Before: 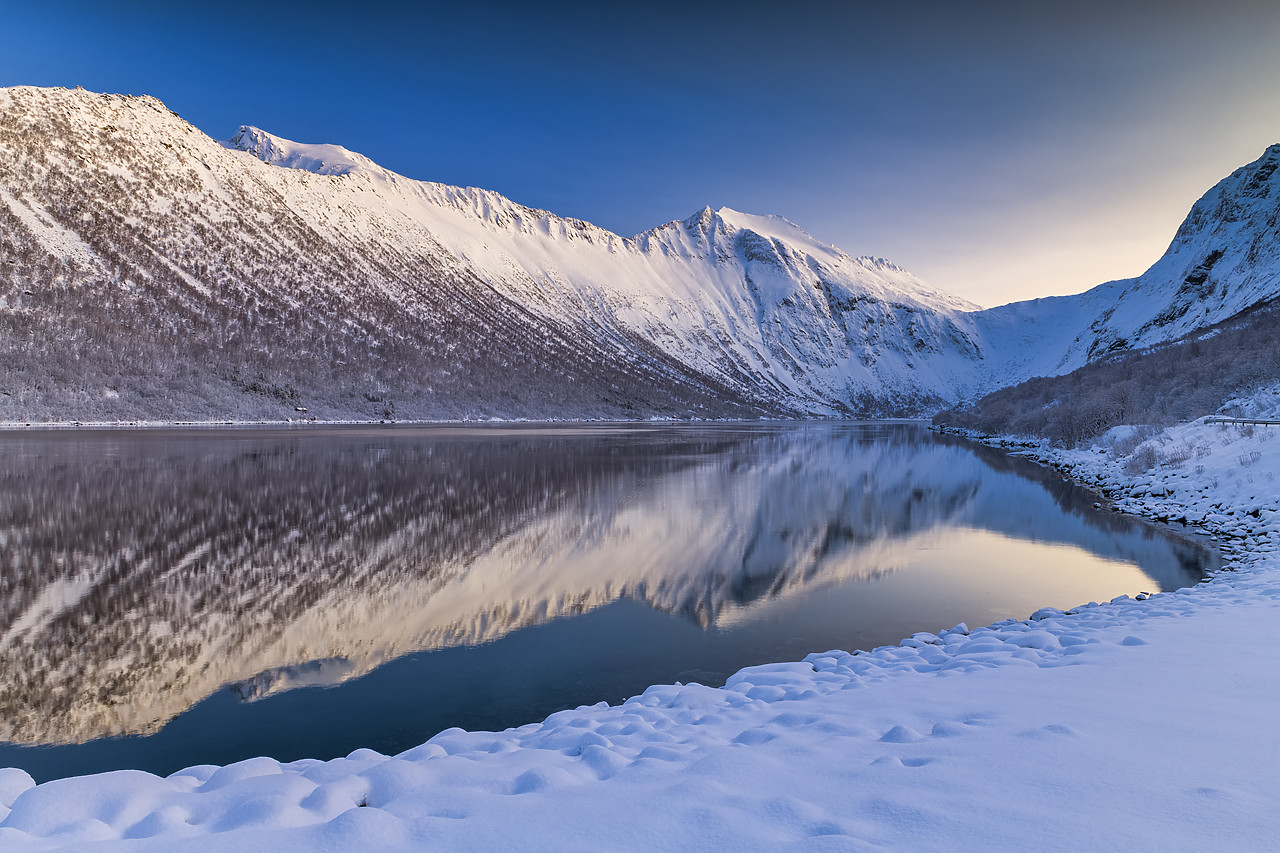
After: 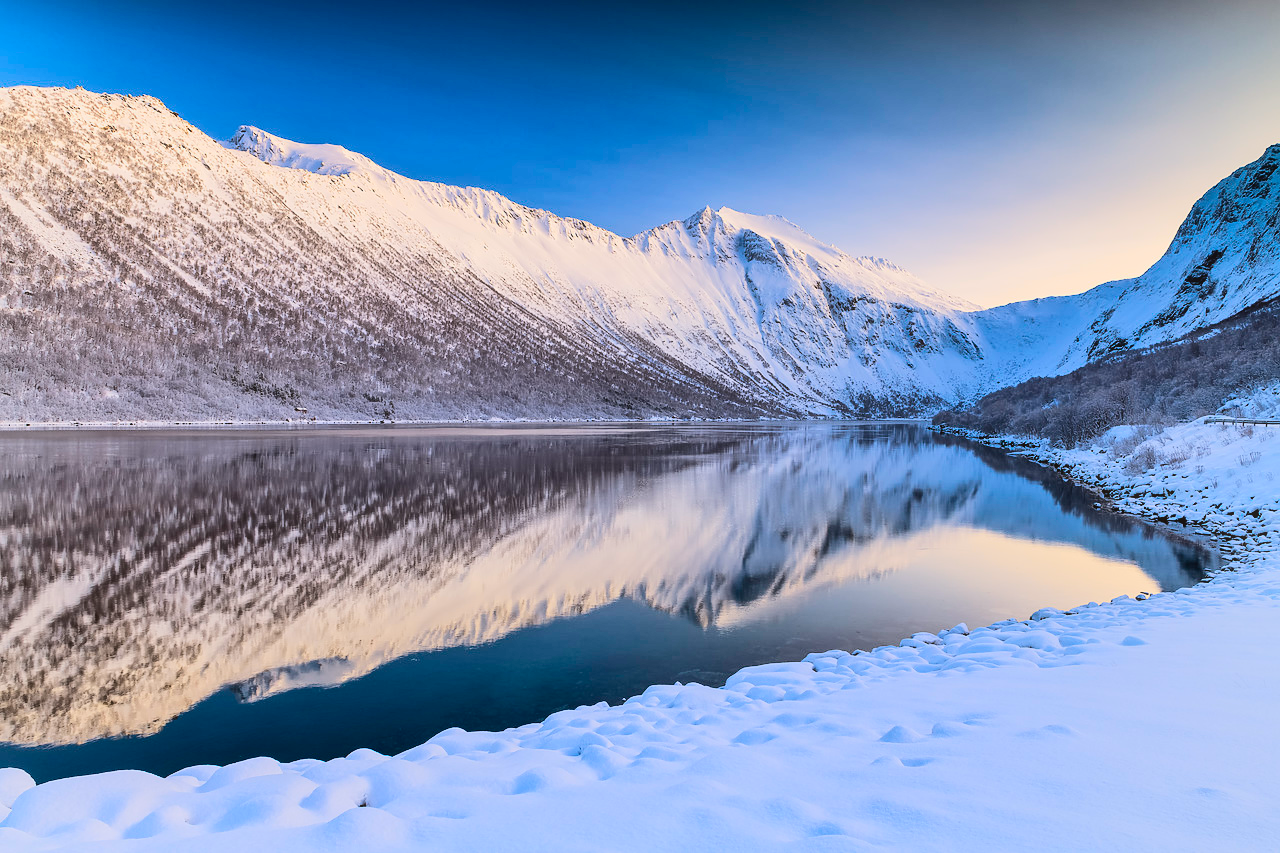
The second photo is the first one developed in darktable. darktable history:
tone curve: curves: ch0 [(0, 0.011) (0.104, 0.085) (0.236, 0.234) (0.398, 0.507) (0.472, 0.62) (0.641, 0.773) (0.835, 0.883) (1, 0.961)]; ch1 [(0, 0) (0.353, 0.344) (0.43, 0.401) (0.479, 0.476) (0.502, 0.504) (0.54, 0.542) (0.602, 0.613) (0.638, 0.668) (0.693, 0.727) (1, 1)]; ch2 [(0, 0) (0.34, 0.314) (0.434, 0.43) (0.5, 0.506) (0.528, 0.534) (0.55, 0.567) (0.595, 0.613) (0.644, 0.729) (1, 1)], color space Lab, independent channels, preserve colors none
haze removal: strength -0.05
